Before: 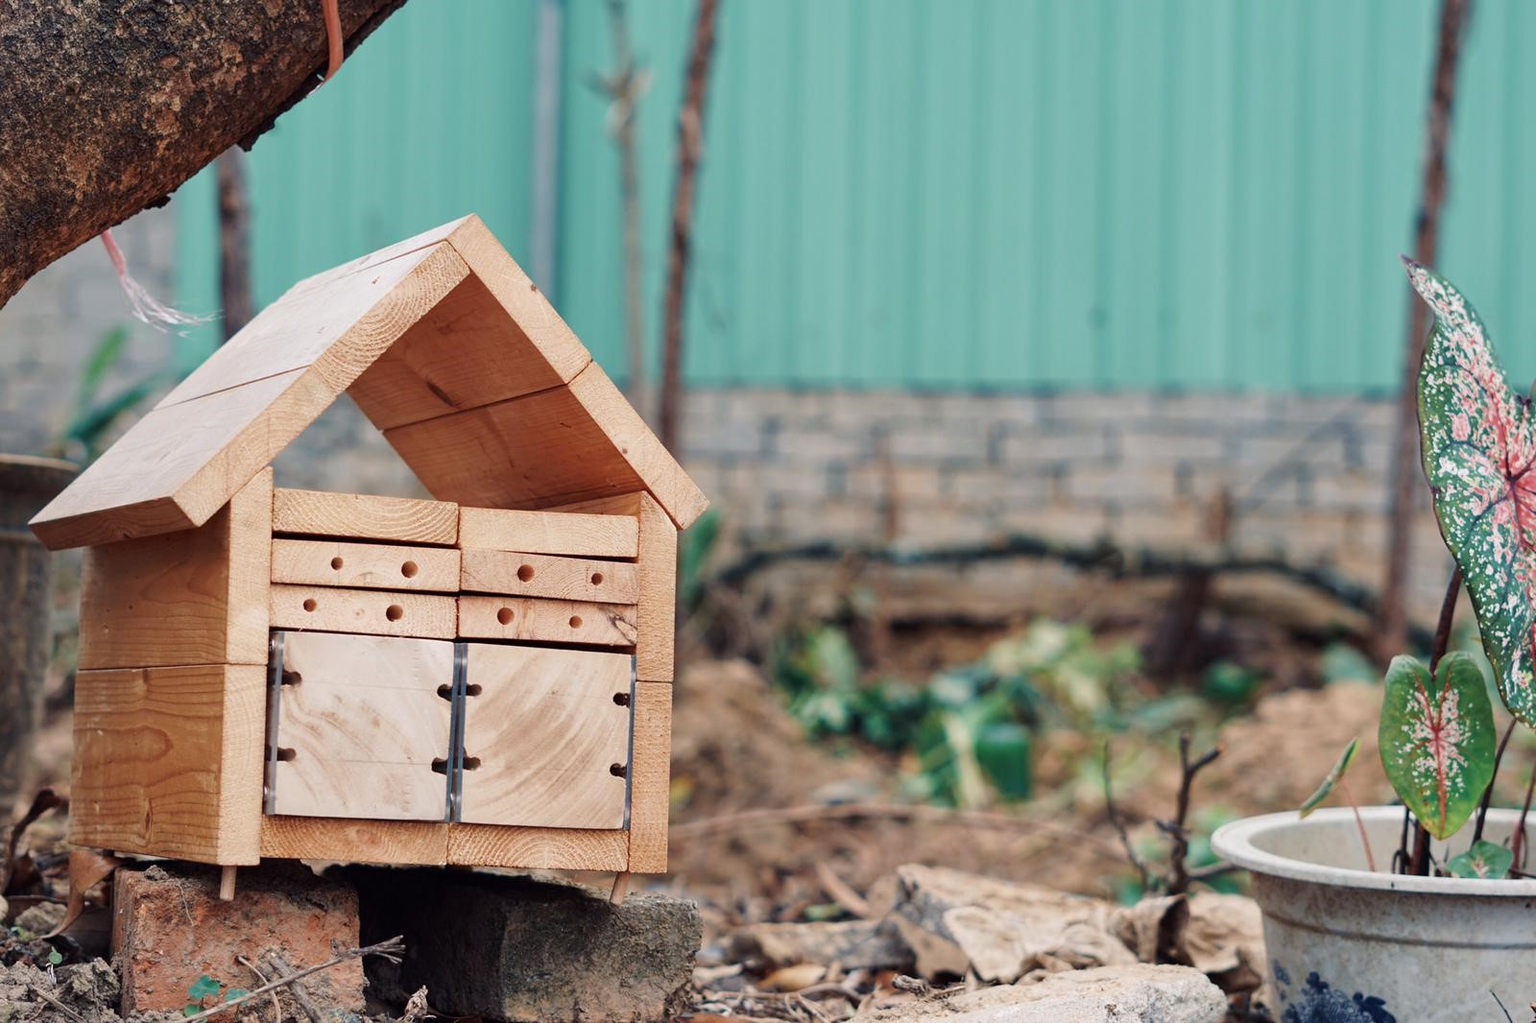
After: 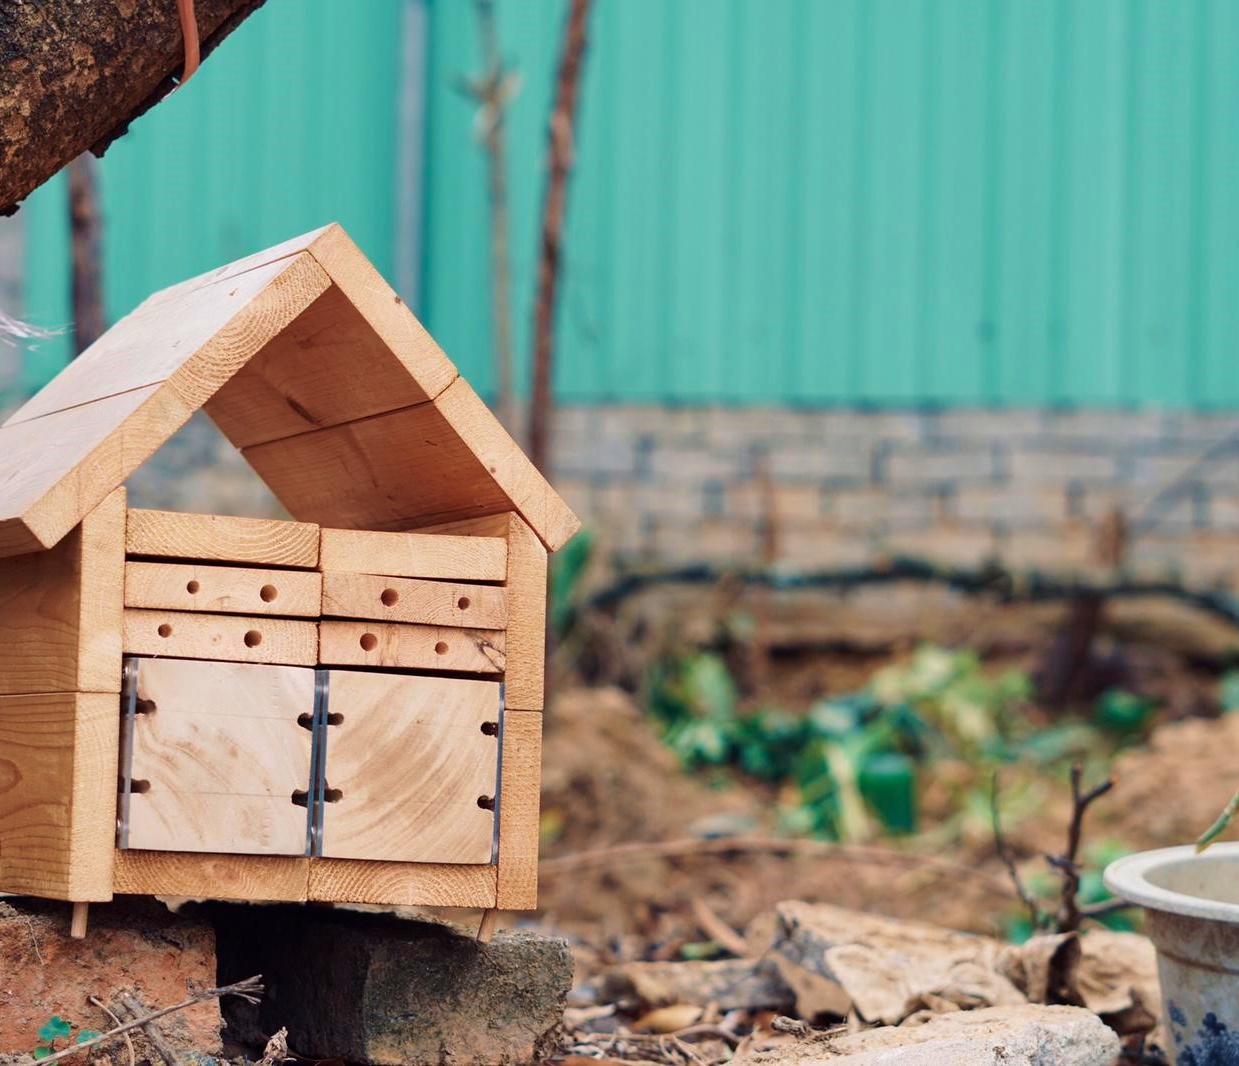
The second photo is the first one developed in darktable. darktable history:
crop: left 9.88%, right 12.664%
velvia: strength 39.63%
